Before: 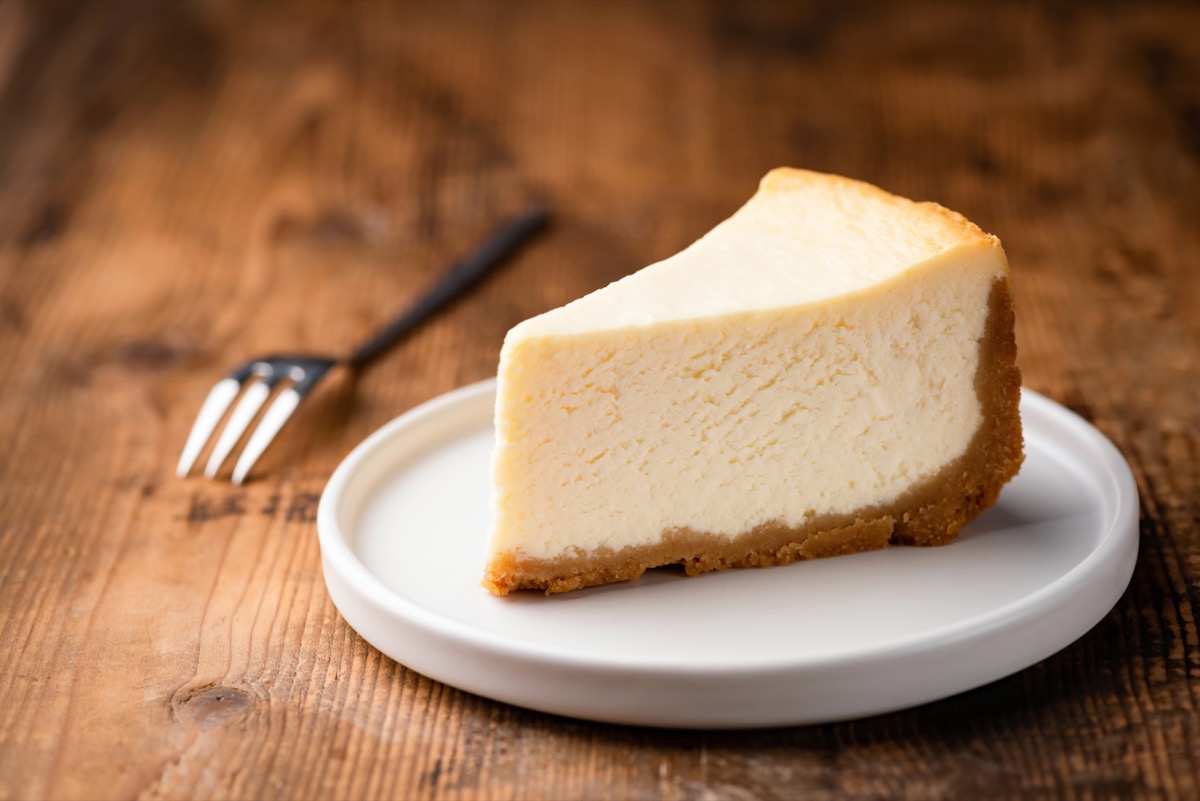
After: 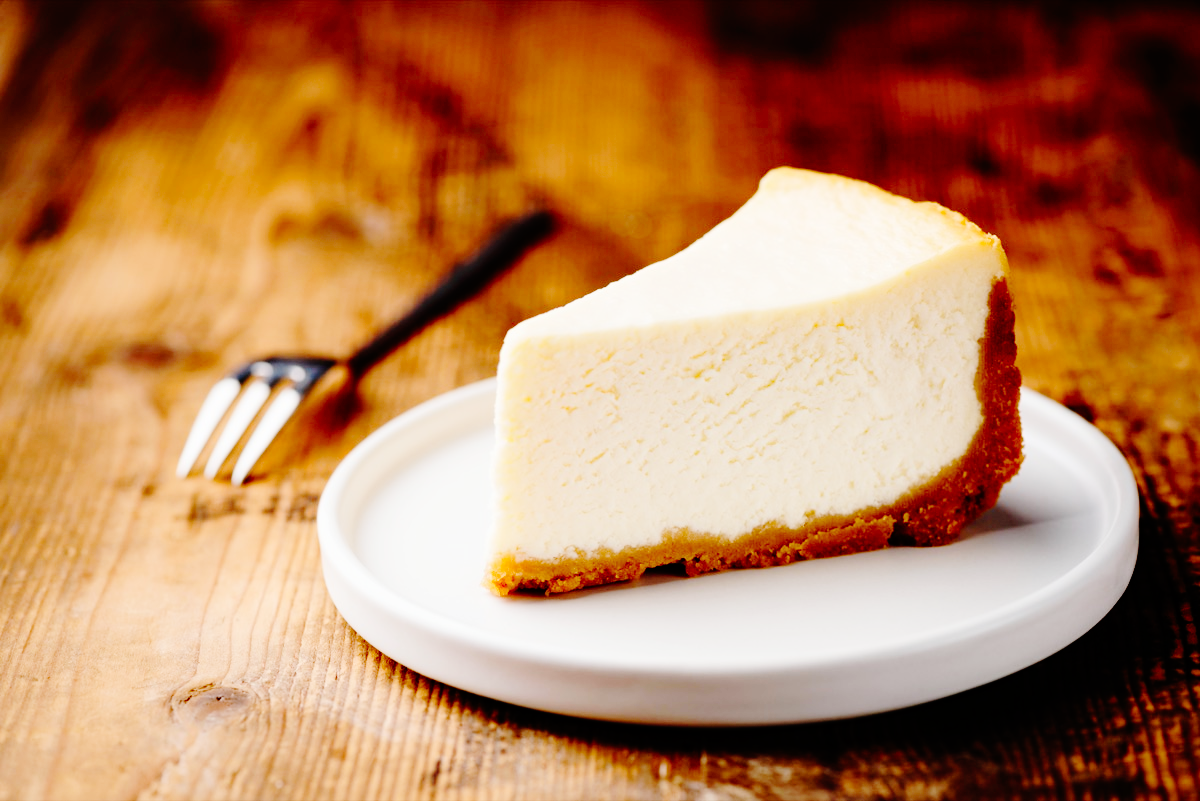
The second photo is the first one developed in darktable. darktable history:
base curve: curves: ch0 [(0, 0) (0.036, 0.01) (0.123, 0.254) (0.258, 0.504) (0.507, 0.748) (1, 1)], preserve colors none
exposure: exposure -0.029 EV, compensate highlight preservation false
